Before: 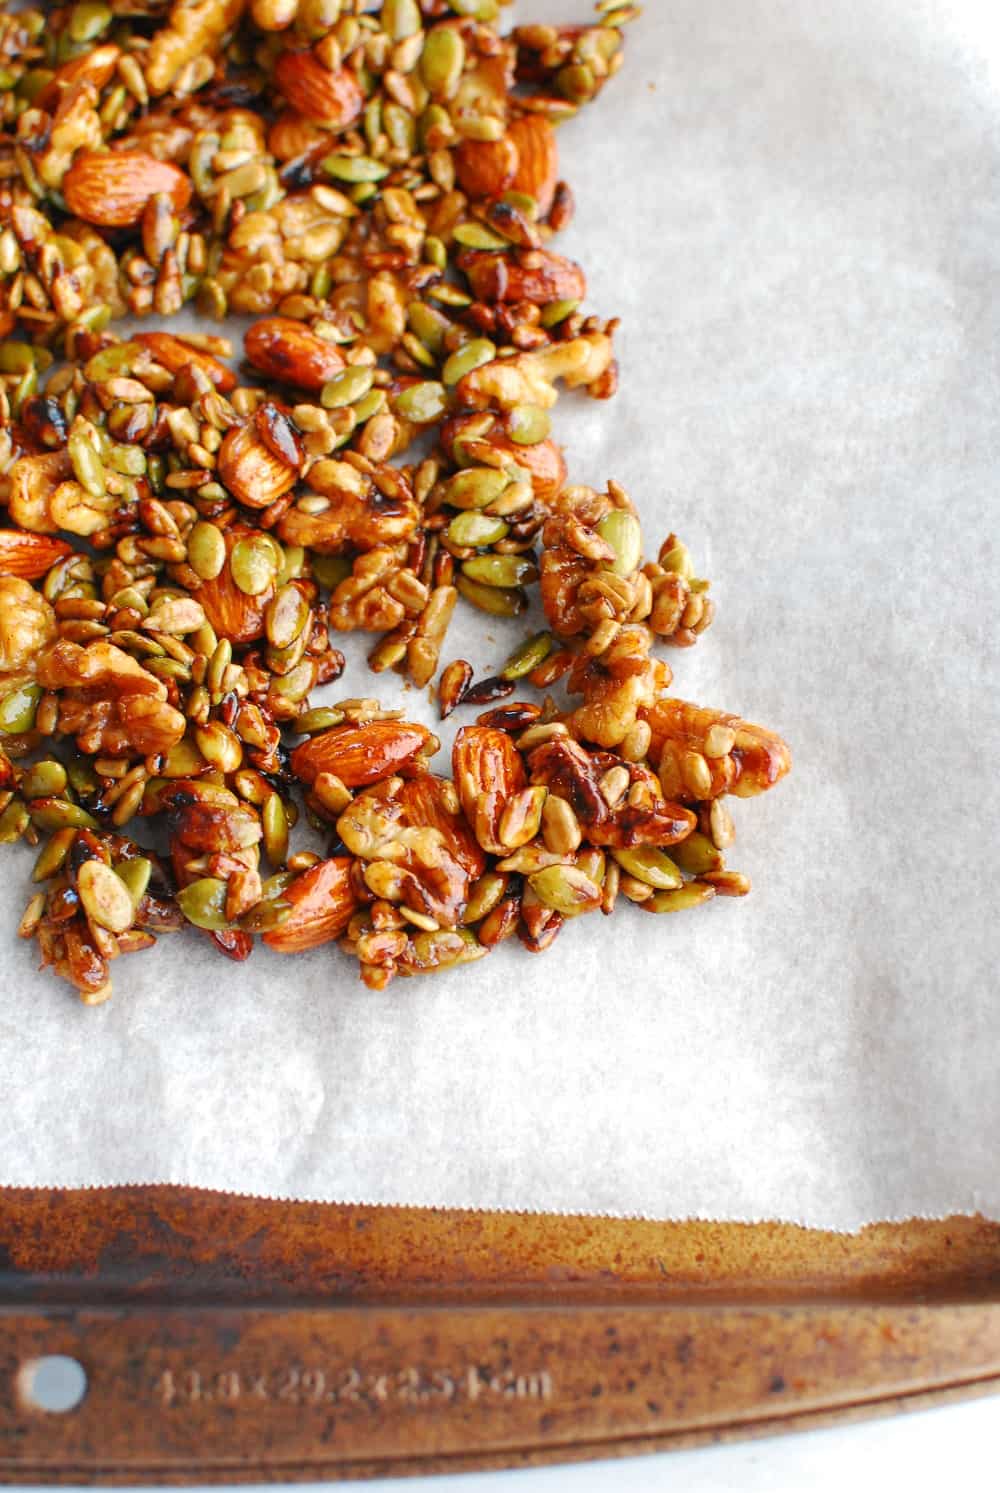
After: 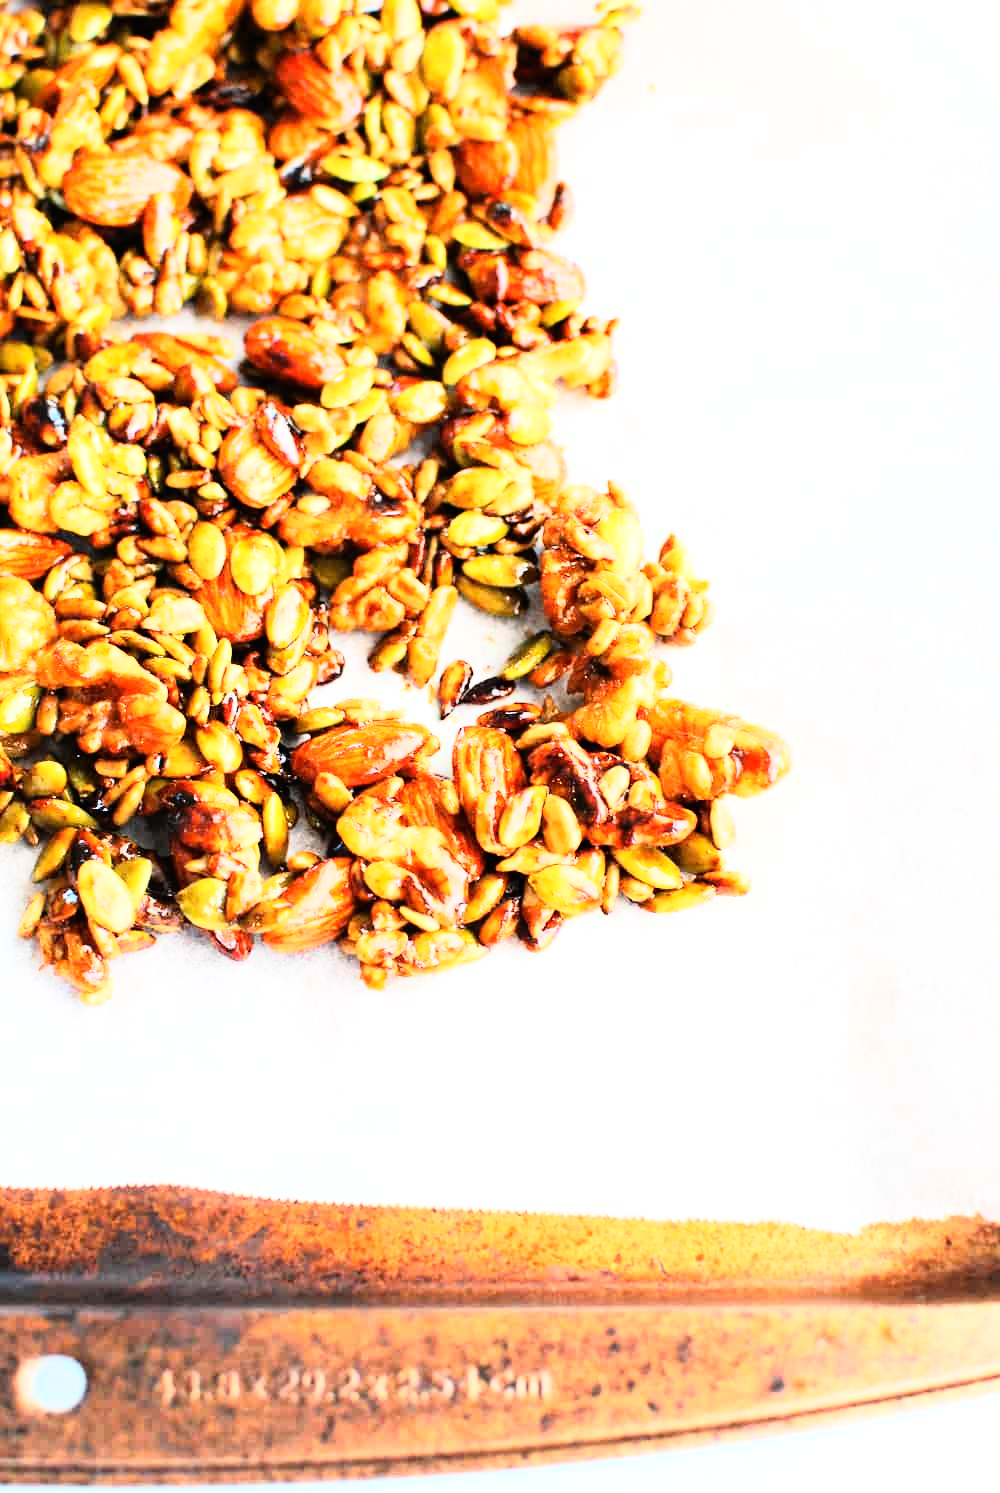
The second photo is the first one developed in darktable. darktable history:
rgb curve: curves: ch0 [(0, 0) (0.21, 0.15) (0.24, 0.21) (0.5, 0.75) (0.75, 0.96) (0.89, 0.99) (1, 1)]; ch1 [(0, 0.02) (0.21, 0.13) (0.25, 0.2) (0.5, 0.67) (0.75, 0.9) (0.89, 0.97) (1, 1)]; ch2 [(0, 0.02) (0.21, 0.13) (0.25, 0.2) (0.5, 0.67) (0.75, 0.9) (0.89, 0.97) (1, 1)], compensate middle gray true
exposure: exposure 0.496 EV, compensate highlight preservation false
